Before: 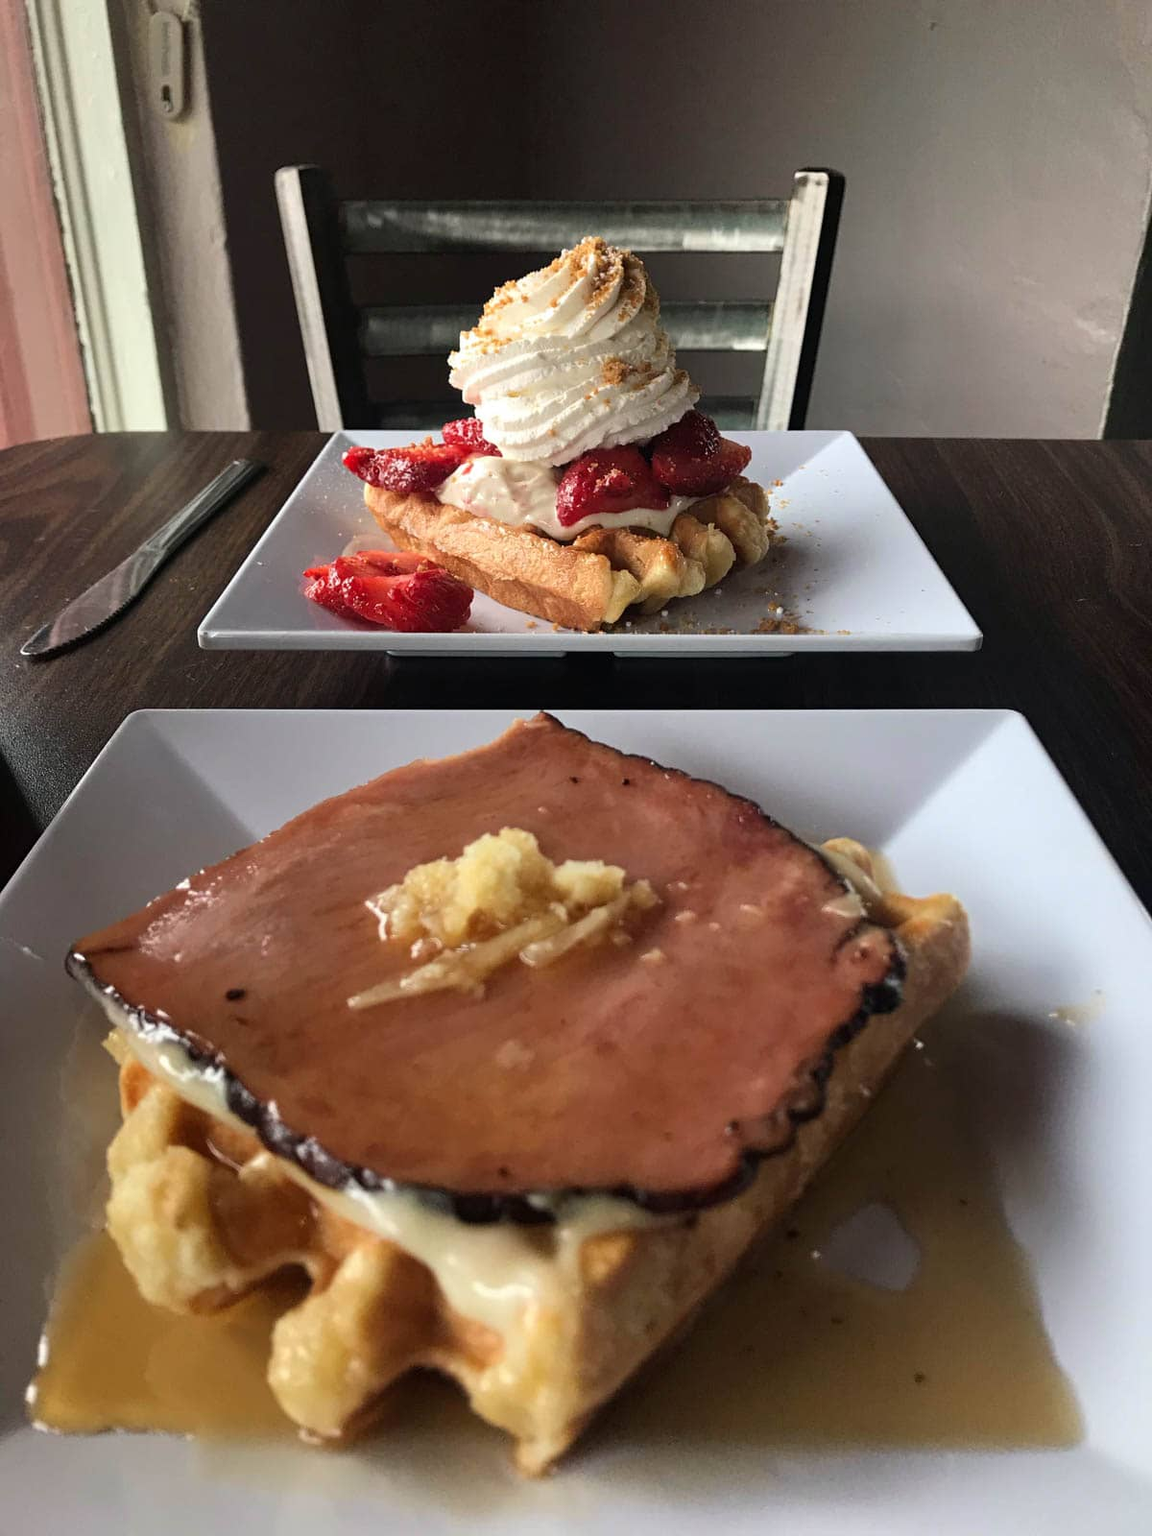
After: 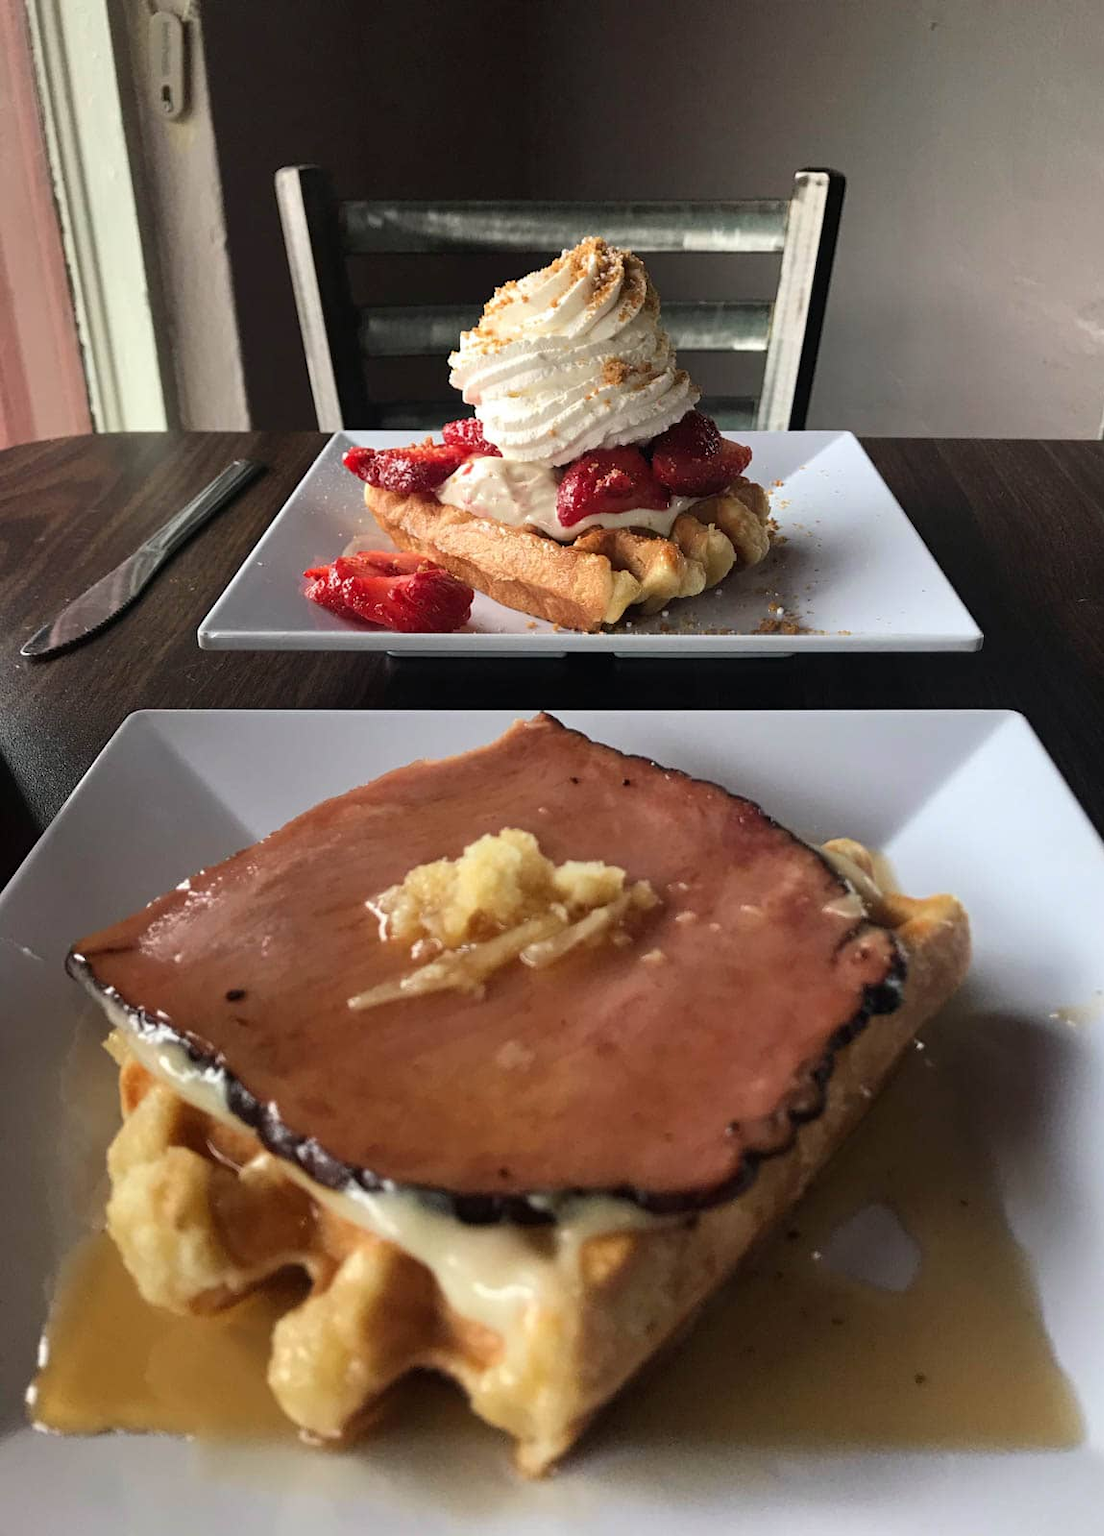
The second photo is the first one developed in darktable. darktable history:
crop: right 4.161%, bottom 0.047%
